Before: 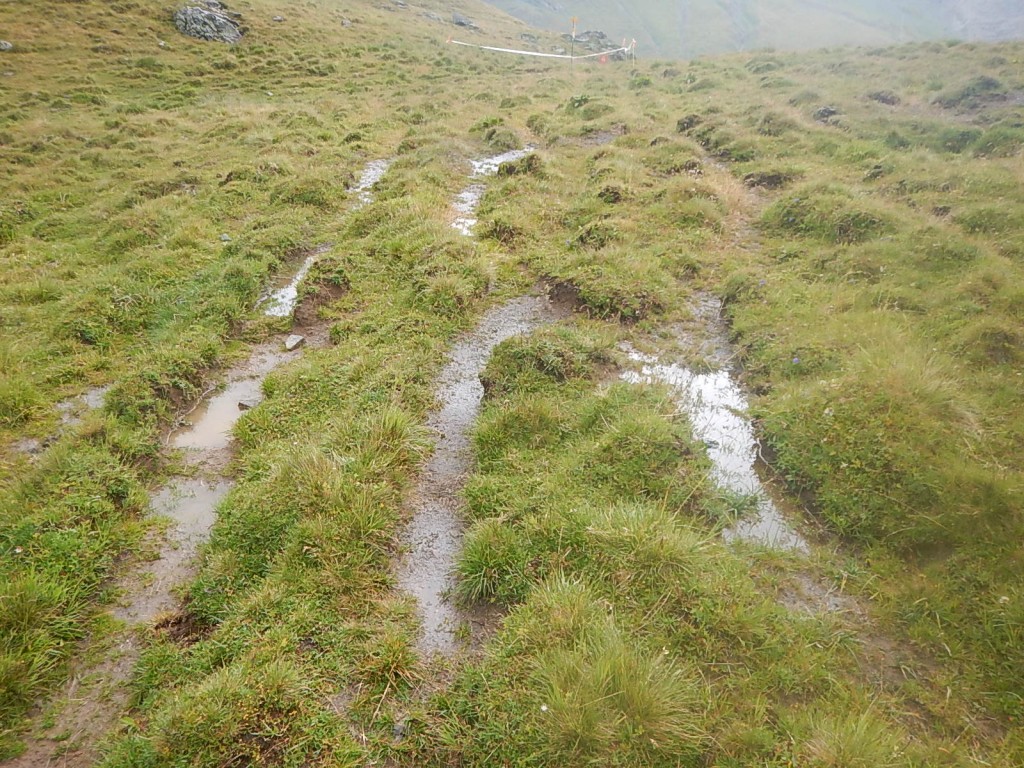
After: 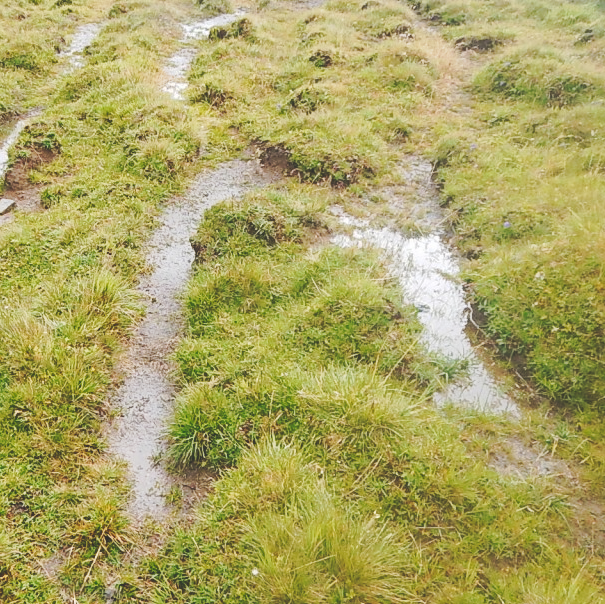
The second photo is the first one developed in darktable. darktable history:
crop and rotate: left 28.256%, top 17.734%, right 12.656%, bottom 3.573%
tone curve: curves: ch0 [(0, 0) (0.003, 0.174) (0.011, 0.178) (0.025, 0.182) (0.044, 0.185) (0.069, 0.191) (0.1, 0.194) (0.136, 0.199) (0.177, 0.219) (0.224, 0.246) (0.277, 0.284) (0.335, 0.35) (0.399, 0.43) (0.468, 0.539) (0.543, 0.637) (0.623, 0.711) (0.709, 0.799) (0.801, 0.865) (0.898, 0.914) (1, 1)], preserve colors none
